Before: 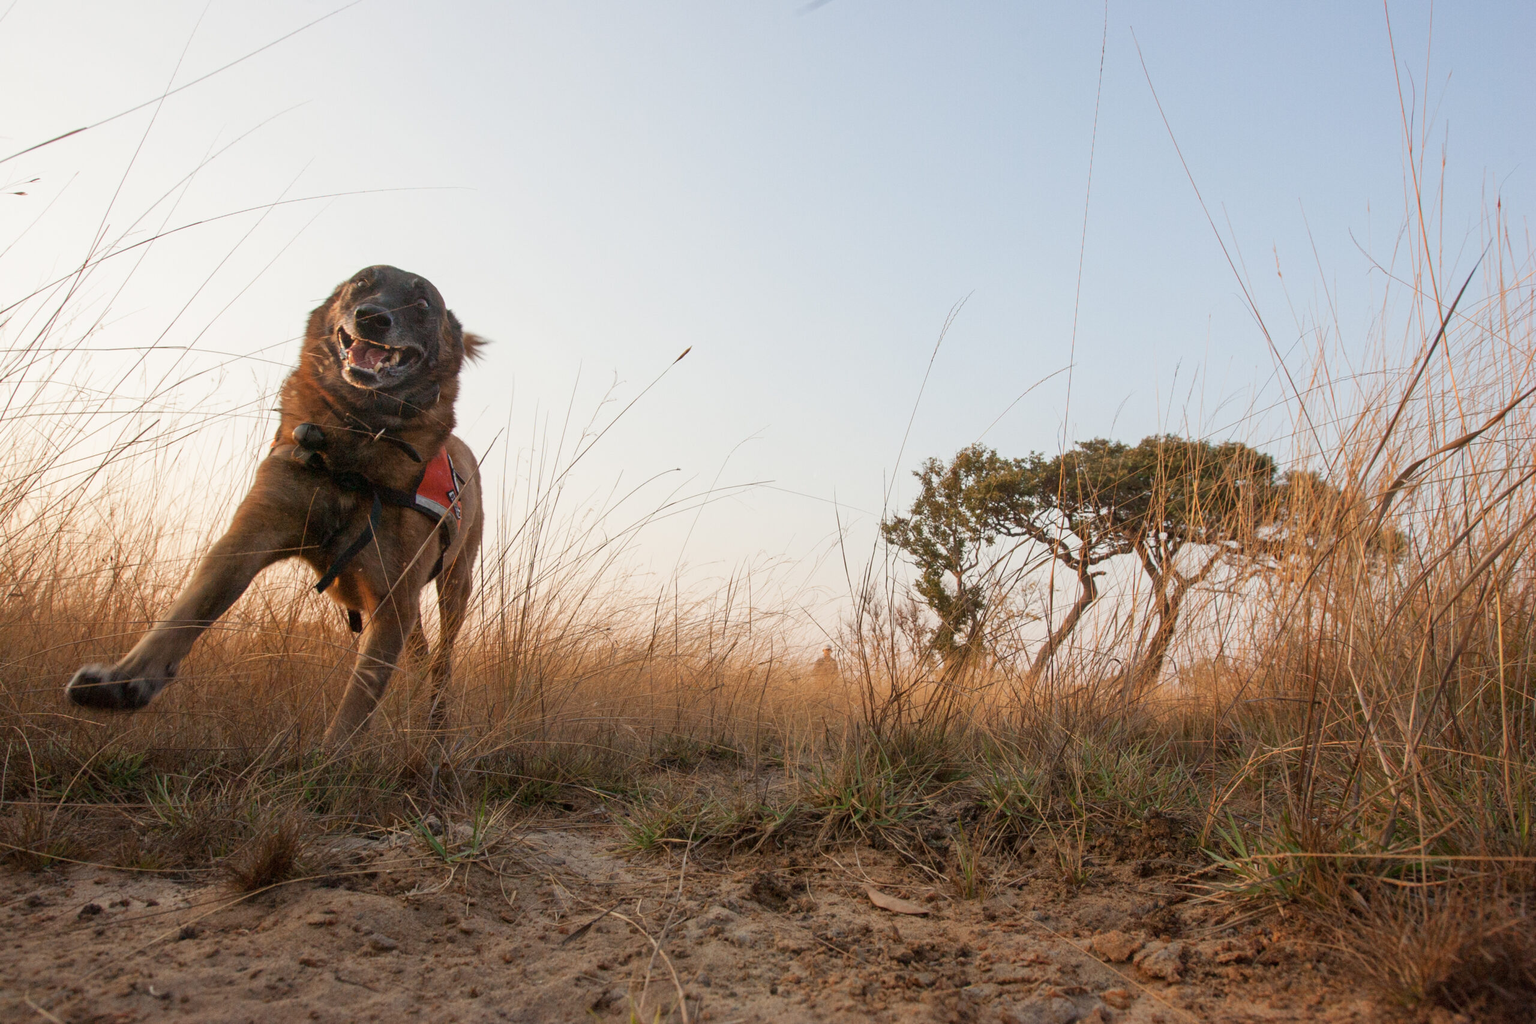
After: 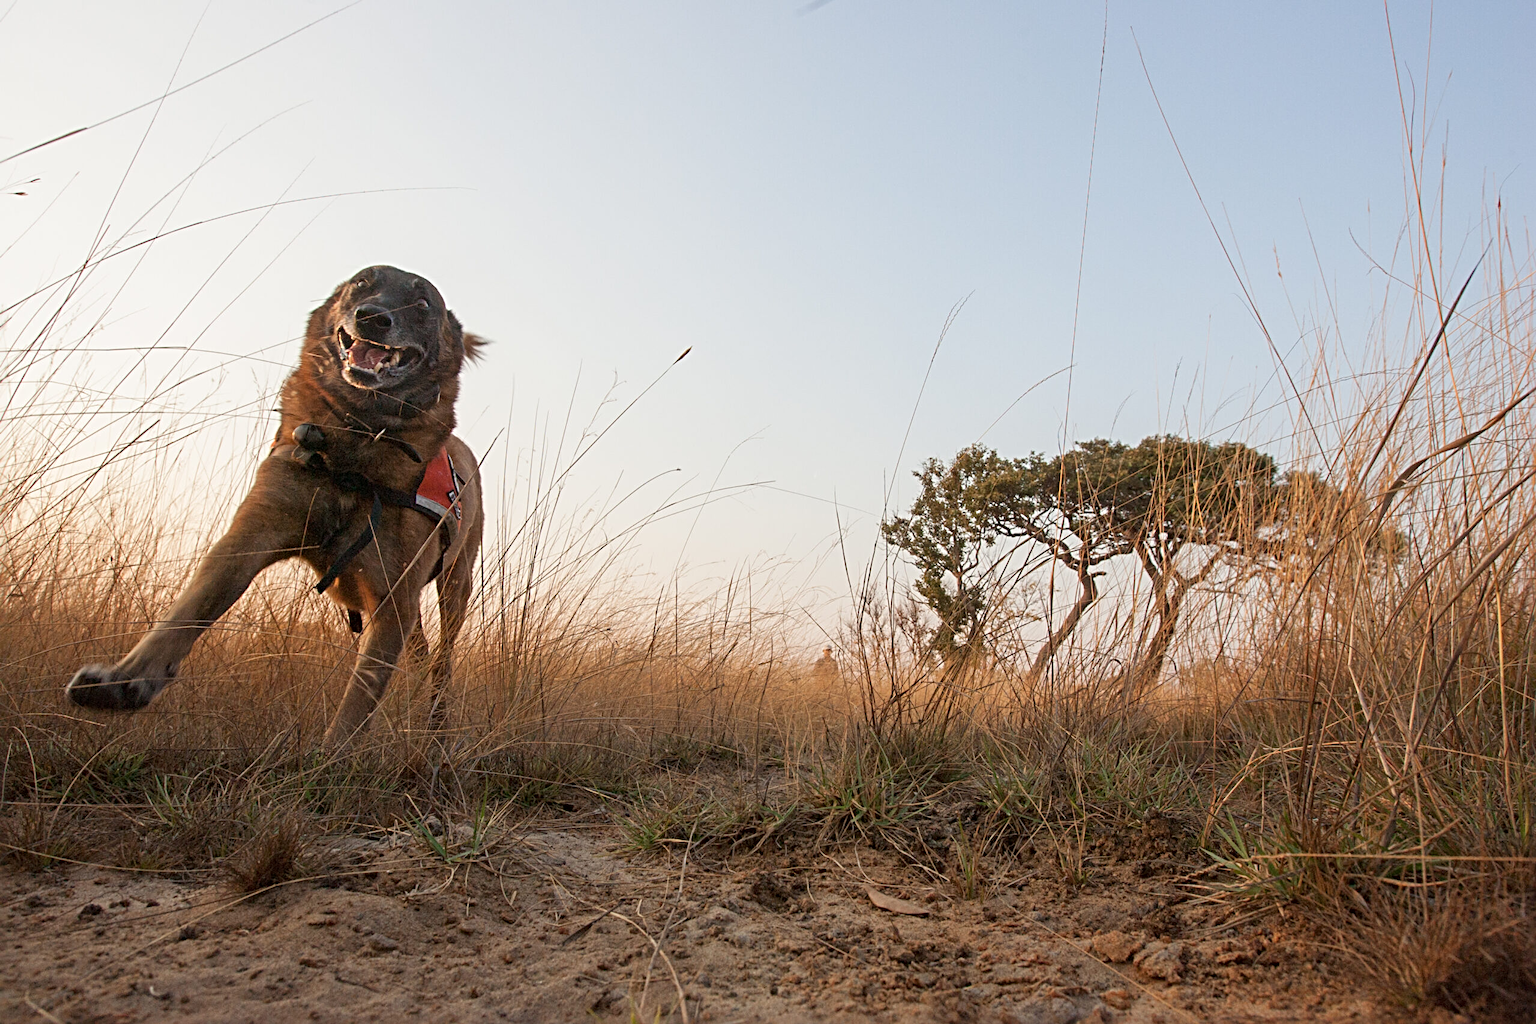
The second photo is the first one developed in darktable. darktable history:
sharpen: radius 4.858
